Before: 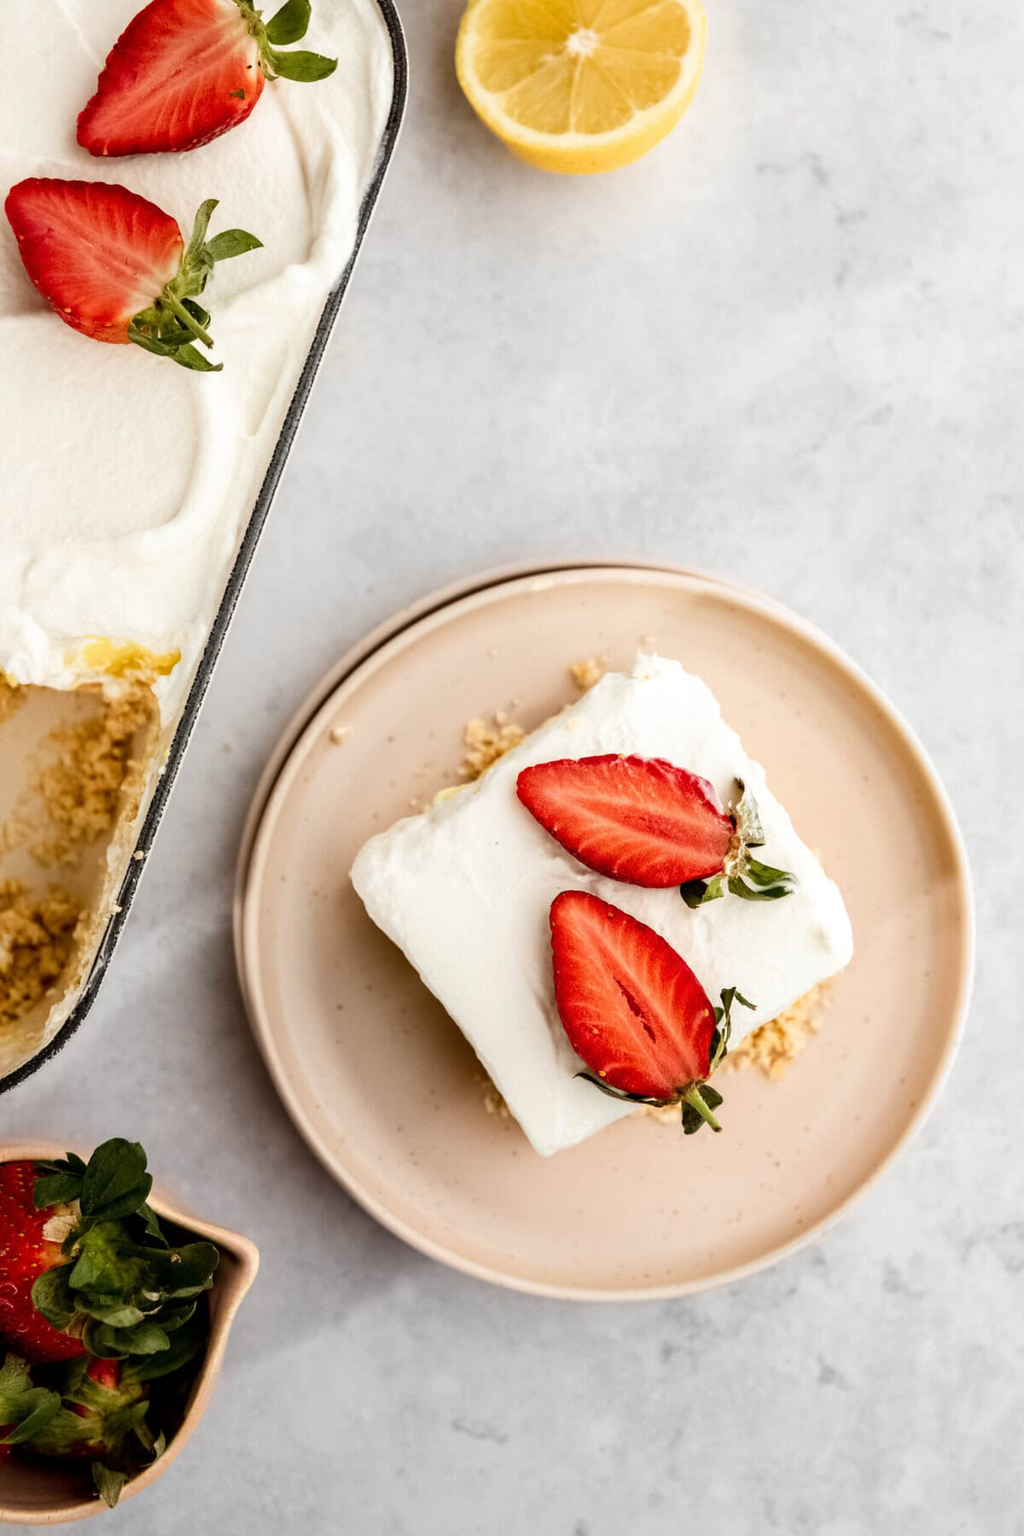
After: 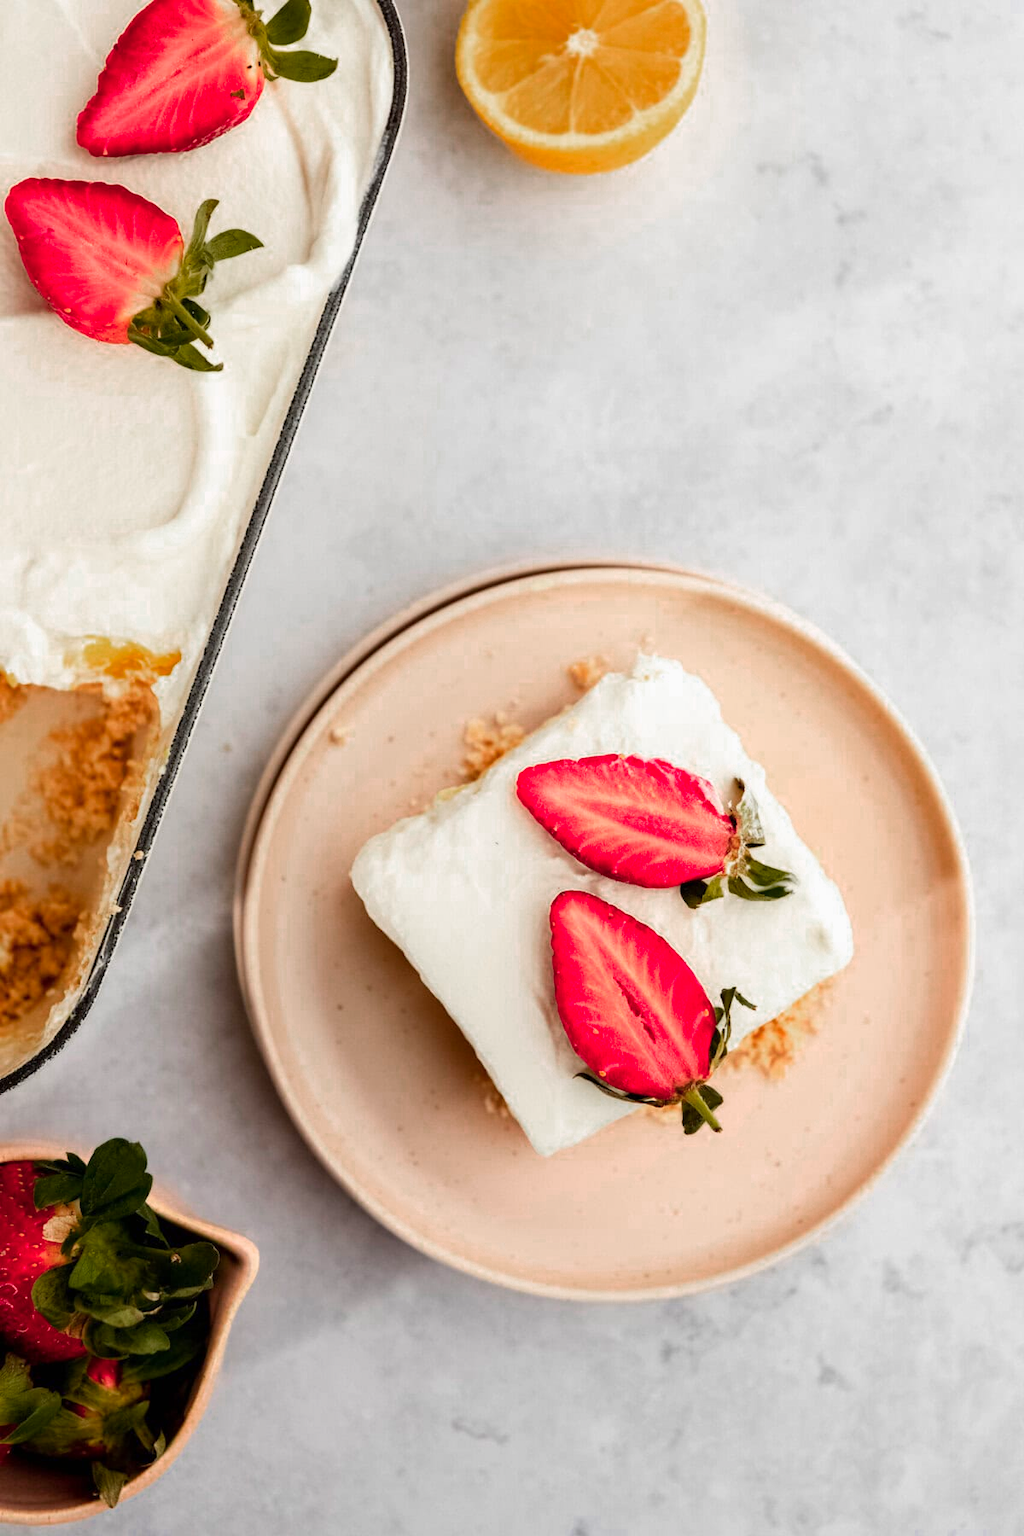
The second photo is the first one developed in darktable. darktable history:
exposure: exposure -0.055 EV, compensate highlight preservation false
color zones: curves: ch0 [(0, 0.553) (0.123, 0.58) (0.23, 0.419) (0.468, 0.155) (0.605, 0.132) (0.723, 0.063) (0.833, 0.172) (0.921, 0.468)]; ch1 [(0.025, 0.645) (0.229, 0.584) (0.326, 0.551) (0.537, 0.446) (0.599, 0.911) (0.708, 1) (0.805, 0.944)]; ch2 [(0.086, 0.468) (0.254, 0.464) (0.638, 0.564) (0.702, 0.592) (0.768, 0.564)]
